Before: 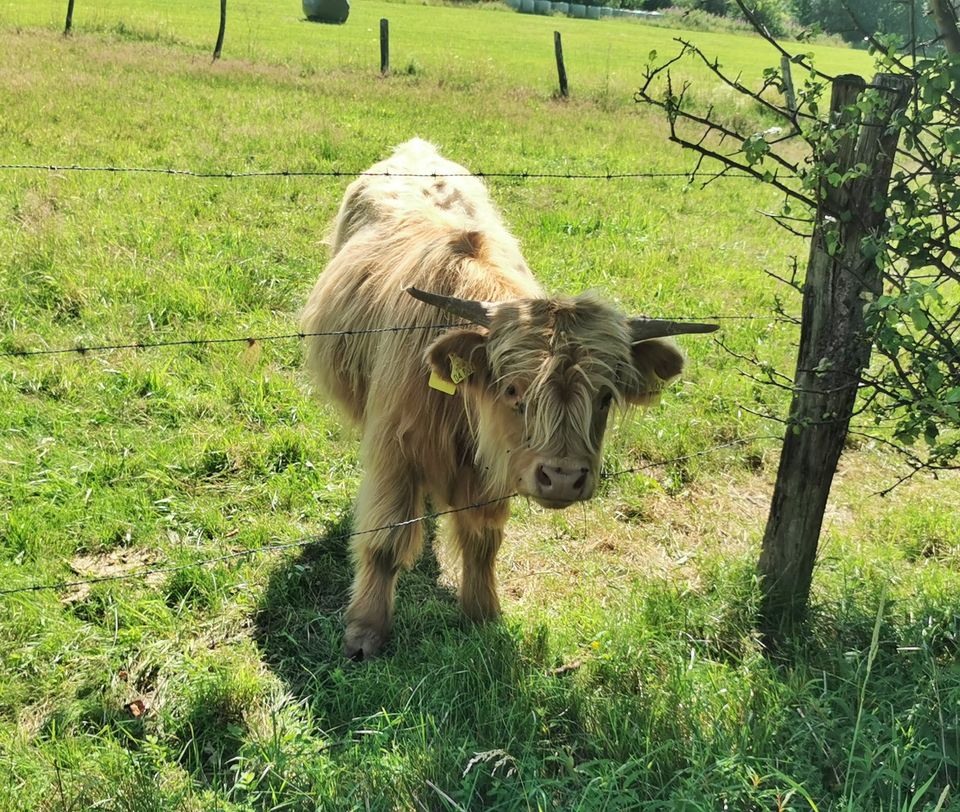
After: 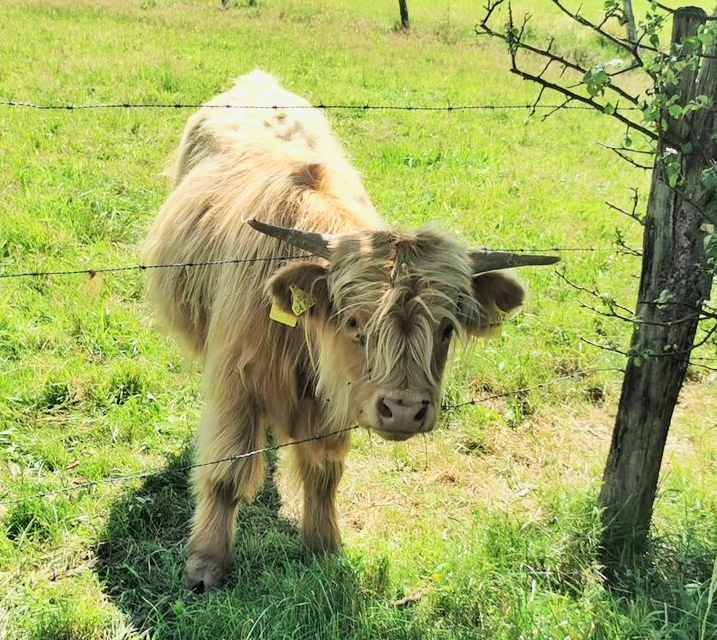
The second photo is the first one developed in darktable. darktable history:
crop: left 16.624%, top 8.492%, right 8.588%, bottom 12.57%
exposure: exposure 0.763 EV, compensate exposure bias true, compensate highlight preservation false
filmic rgb: black relative exposure -7.99 EV, white relative exposure 4.05 EV, hardness 4.19, color science v6 (2022)
